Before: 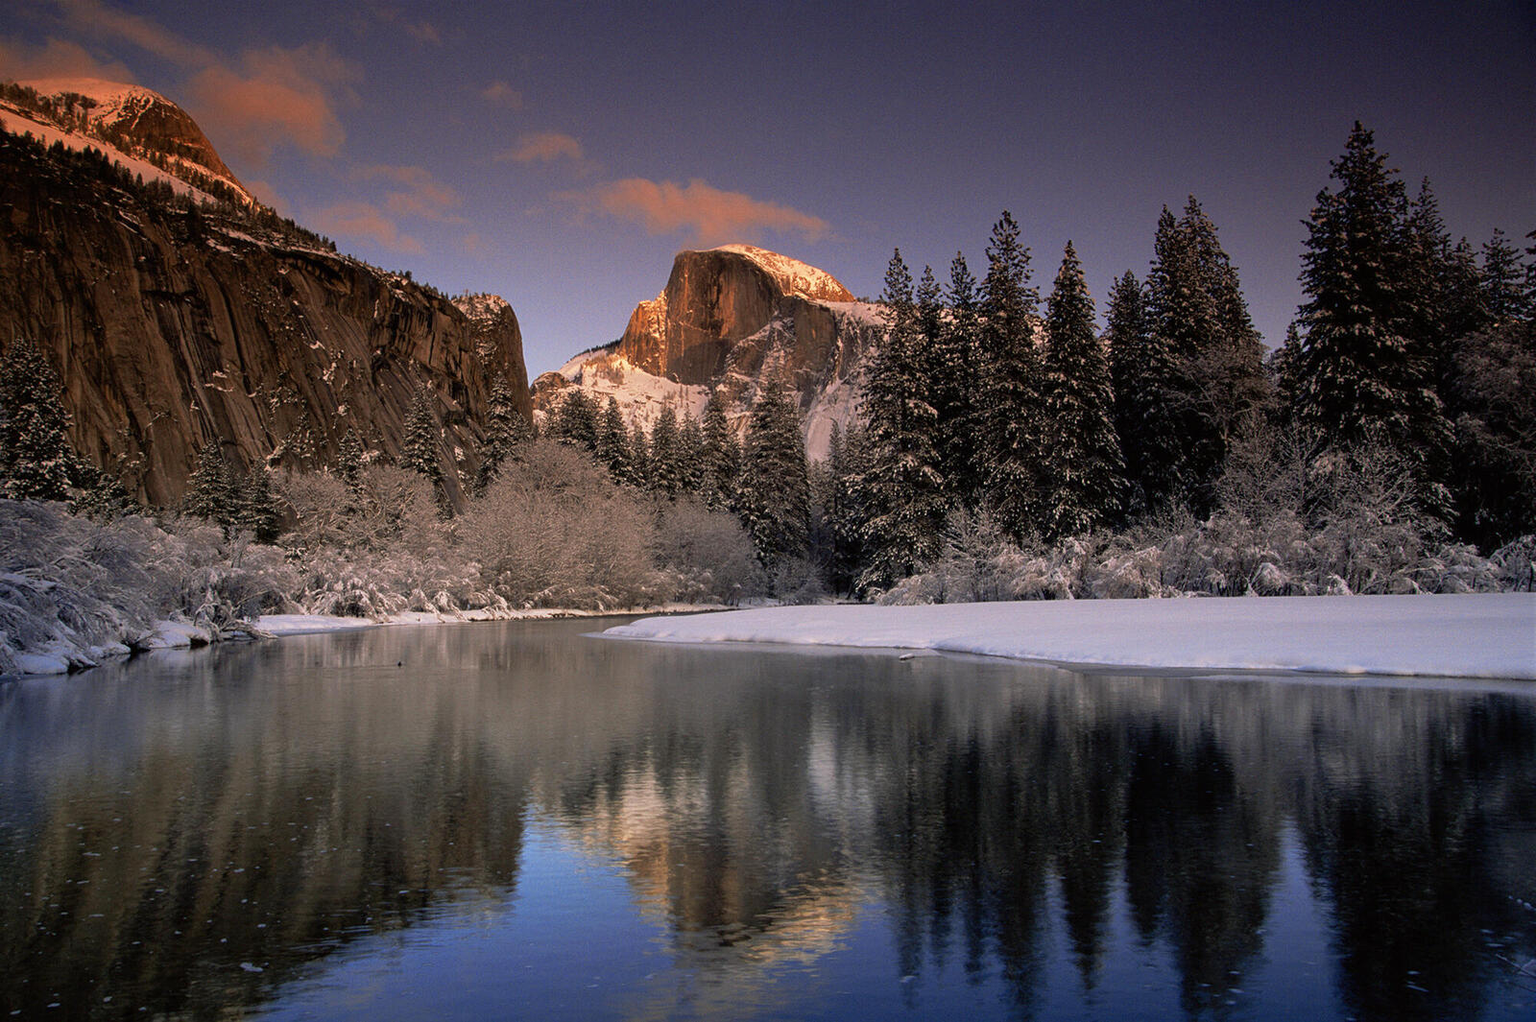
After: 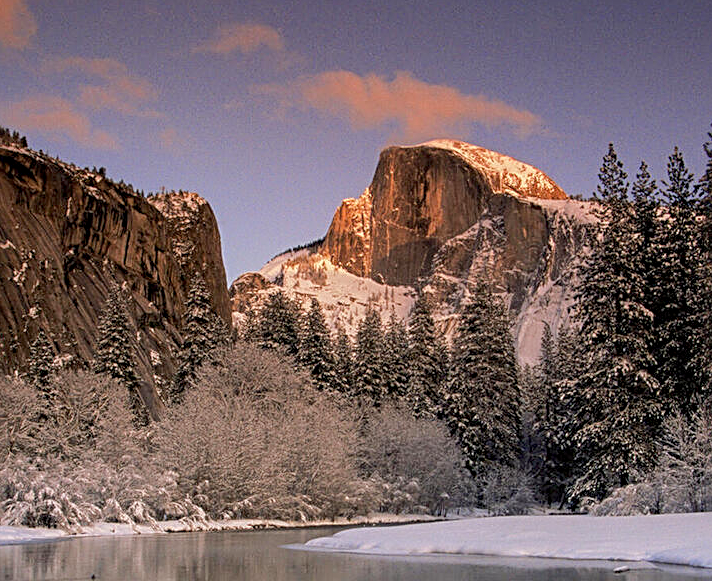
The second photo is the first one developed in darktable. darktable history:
color balance rgb: perceptual saturation grading › global saturation -1.953%, perceptual saturation grading › highlights -7.043%, perceptual saturation grading › mid-tones 7.782%, perceptual saturation grading › shadows 3.072%, perceptual brilliance grading › mid-tones 10.442%, perceptual brilliance grading › shadows 14.405%, contrast -9.463%
sharpen: radius 3.112
crop: left 20.192%, top 10.839%, right 35.264%, bottom 34.583%
local contrast: on, module defaults
